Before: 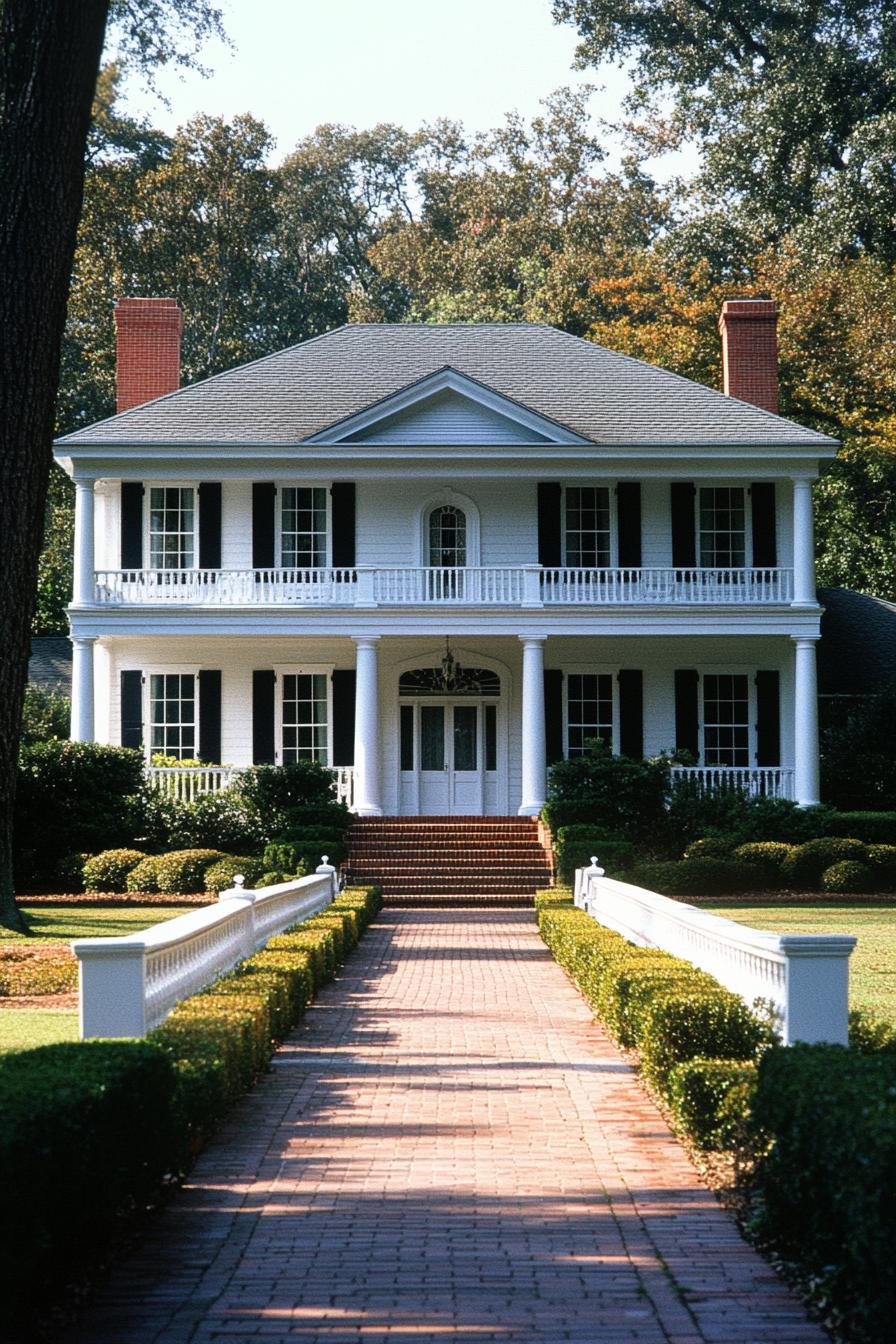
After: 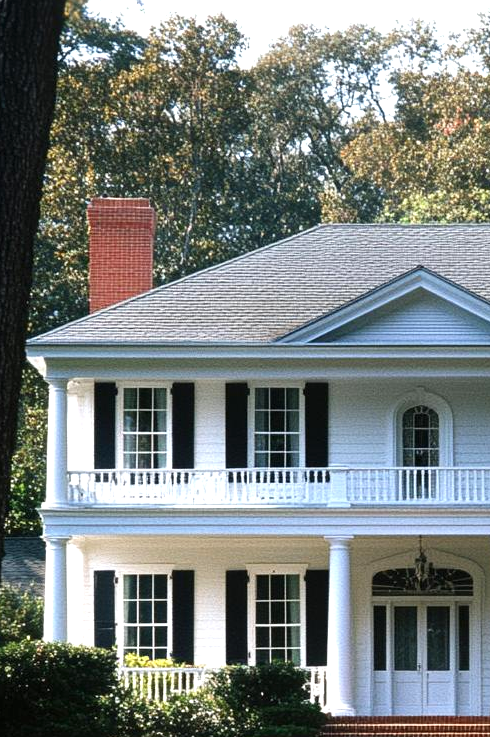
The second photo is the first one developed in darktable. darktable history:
exposure: black level correction 0, exposure 0.5 EV, compensate highlight preservation false
crop and rotate: left 3.047%, top 7.509%, right 42.236%, bottom 37.598%
